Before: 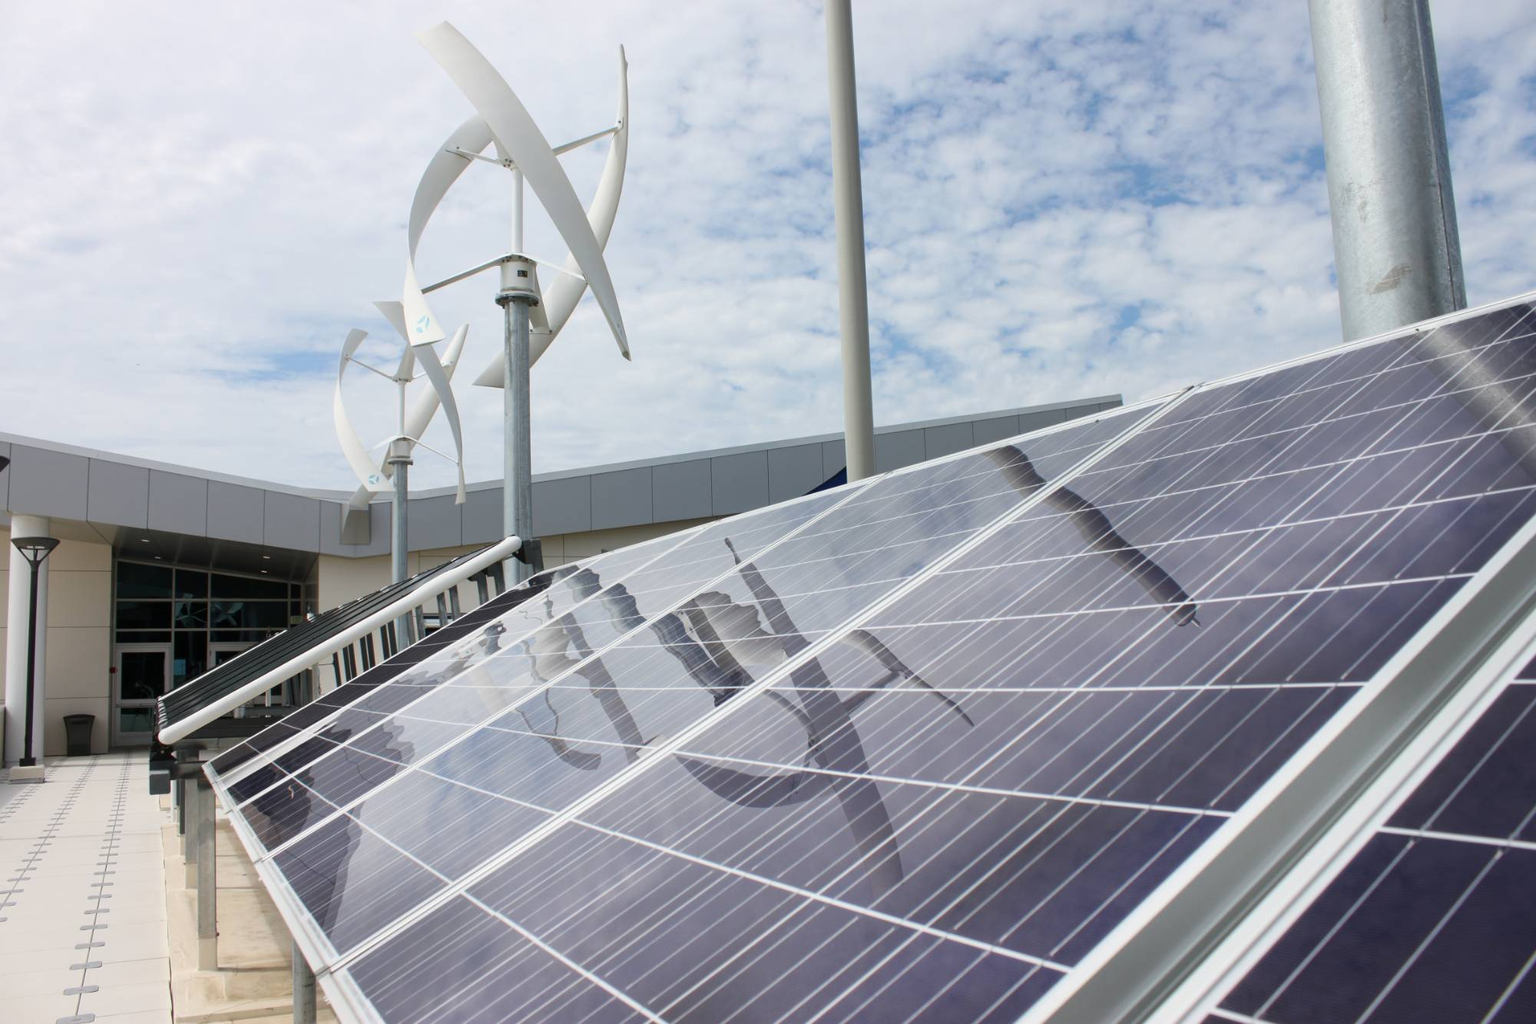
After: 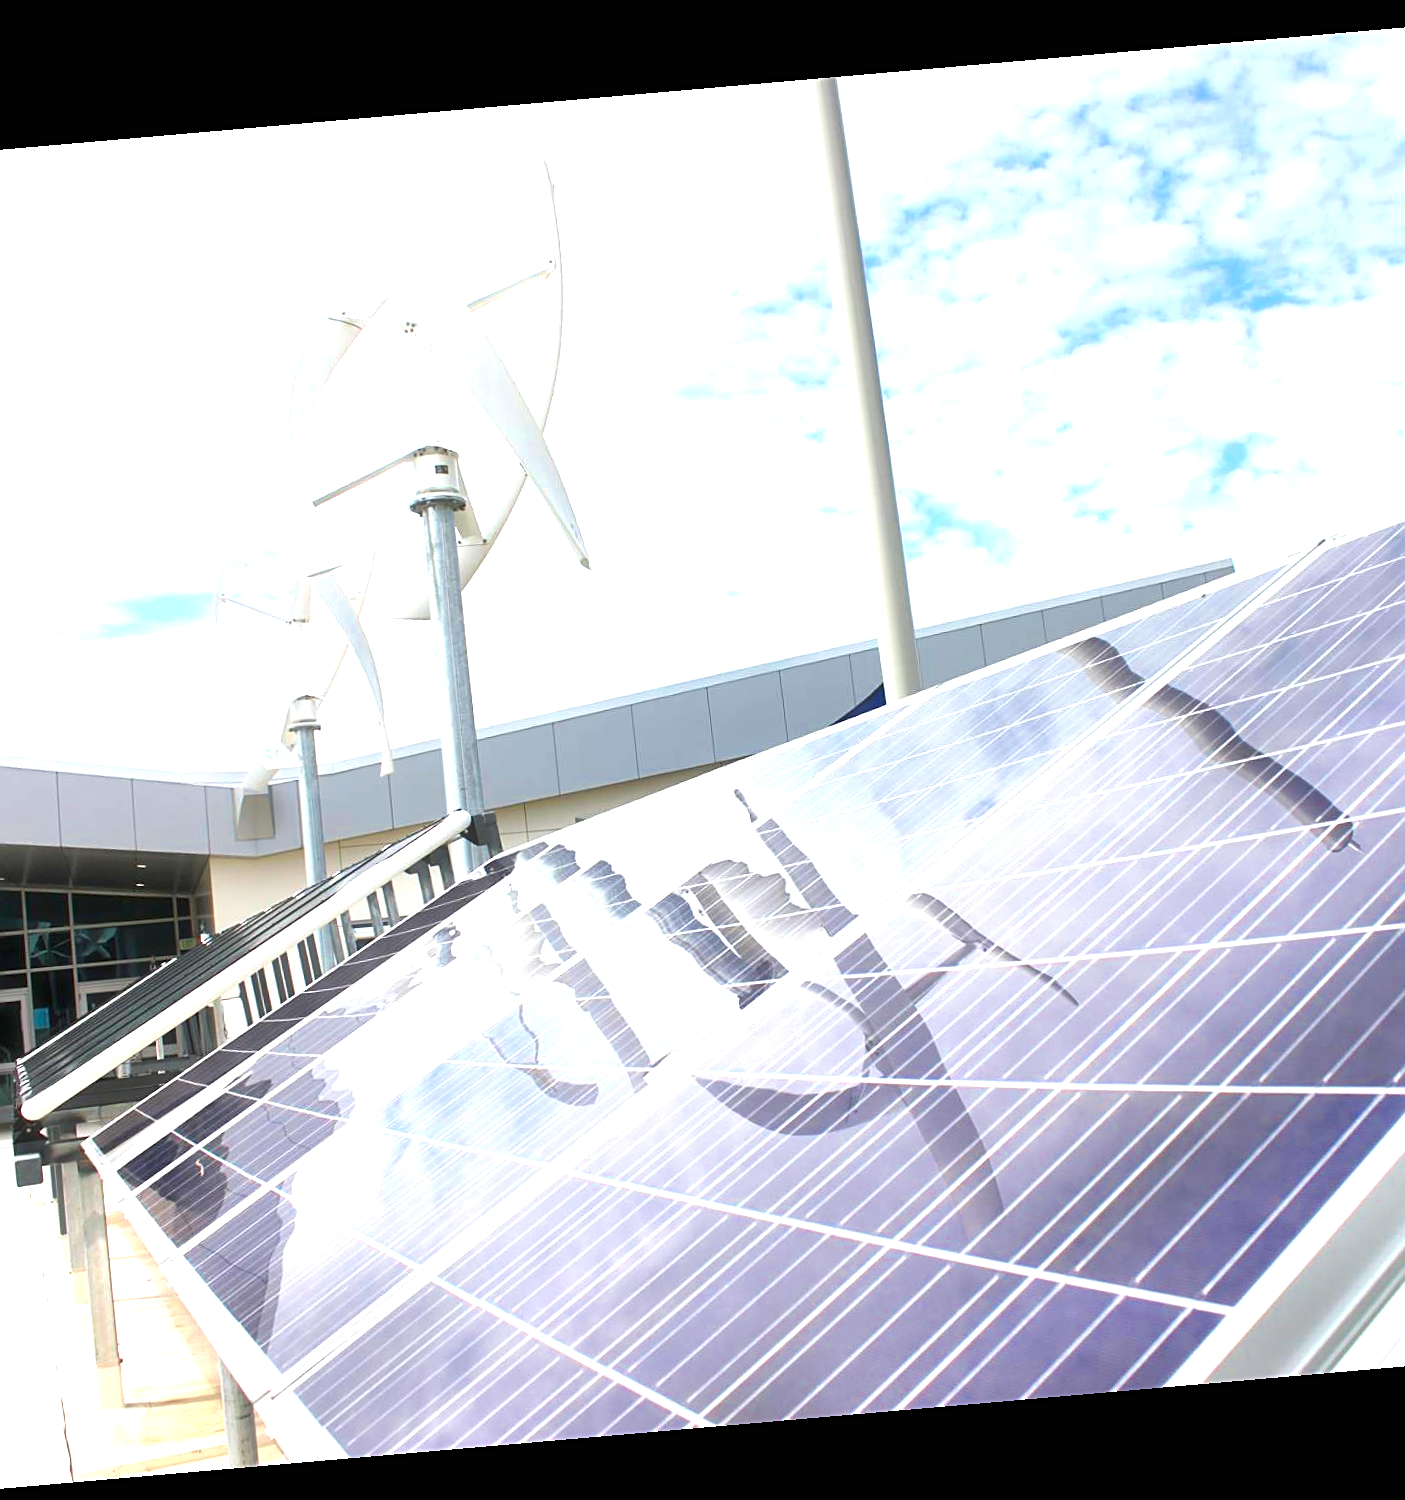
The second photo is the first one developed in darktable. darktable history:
crop and rotate: left 12.673%, right 20.66%
tone equalizer: on, module defaults
color zones: curves: ch0 [(0, 0.613) (0.01, 0.613) (0.245, 0.448) (0.498, 0.529) (0.642, 0.665) (0.879, 0.777) (0.99, 0.613)]; ch1 [(0, 0) (0.143, 0) (0.286, 0) (0.429, 0) (0.571, 0) (0.714, 0) (0.857, 0)], mix -138.01%
haze removal: strength -0.1, adaptive false
rotate and perspective: rotation -4.98°, automatic cropping off
sharpen: on, module defaults
exposure: black level correction 0, exposure 1.379 EV, compensate exposure bias true, compensate highlight preservation false
